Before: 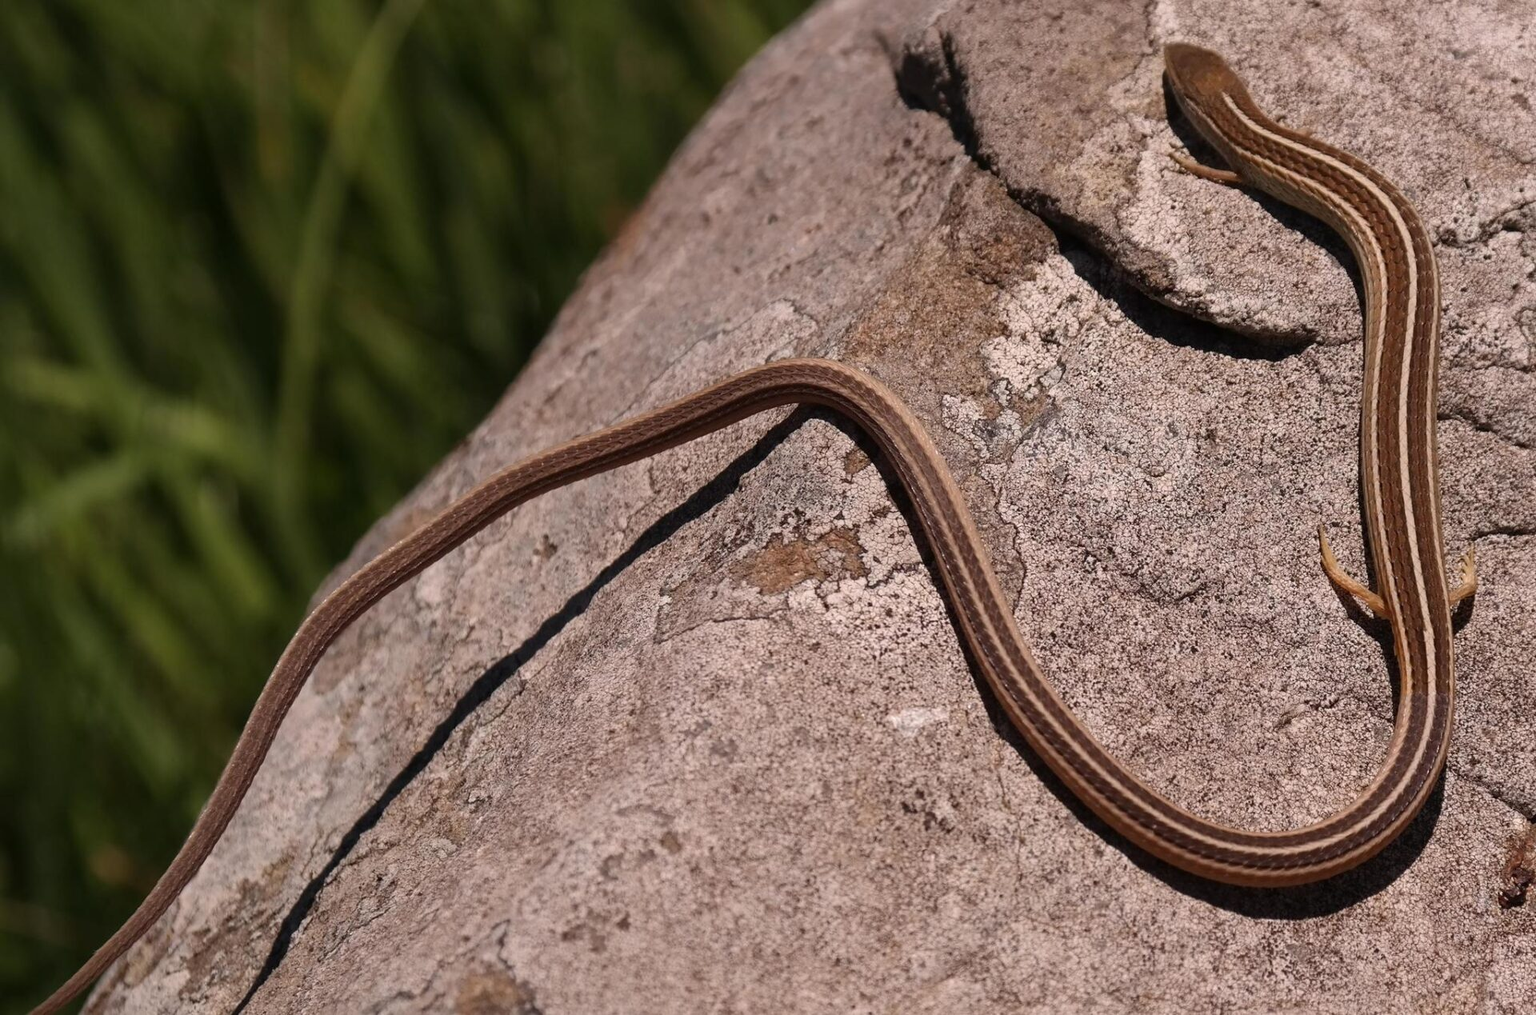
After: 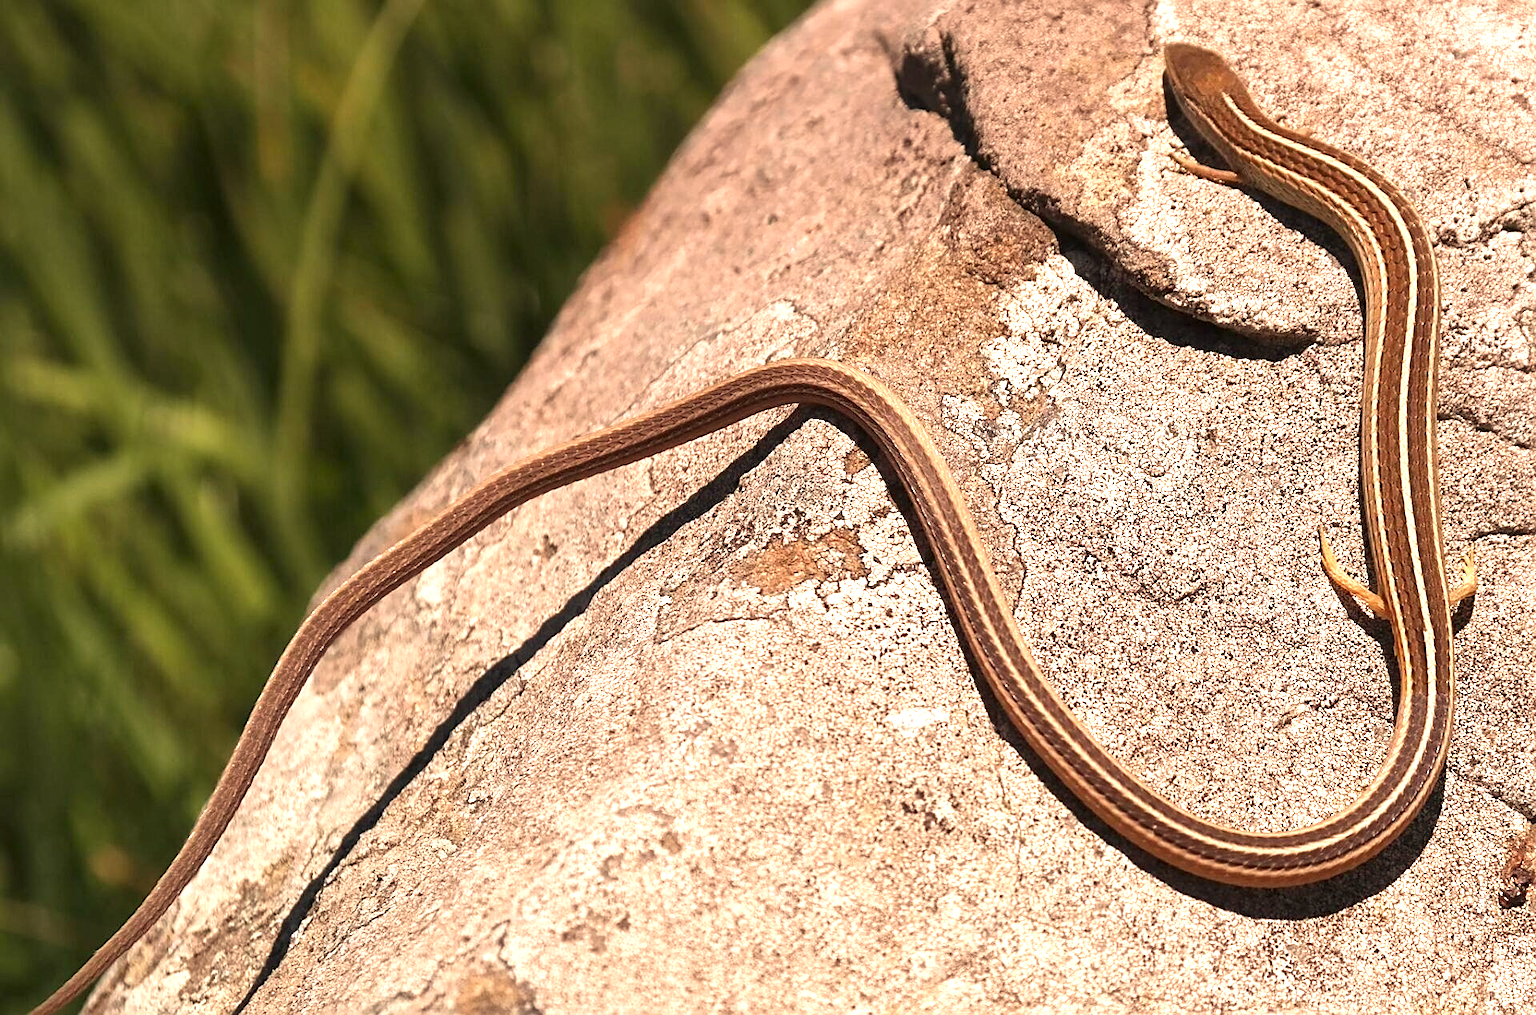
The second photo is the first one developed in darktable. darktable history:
white balance: red 1.045, blue 0.932
exposure: black level correction 0, exposure 1.45 EV, compensate exposure bias true, compensate highlight preservation false
sharpen: on, module defaults
graduated density: density 0.38 EV, hardness 21%, rotation -6.11°, saturation 32%
rgb curve: curves: ch2 [(0, 0) (0.567, 0.512) (1, 1)], mode RGB, independent channels
